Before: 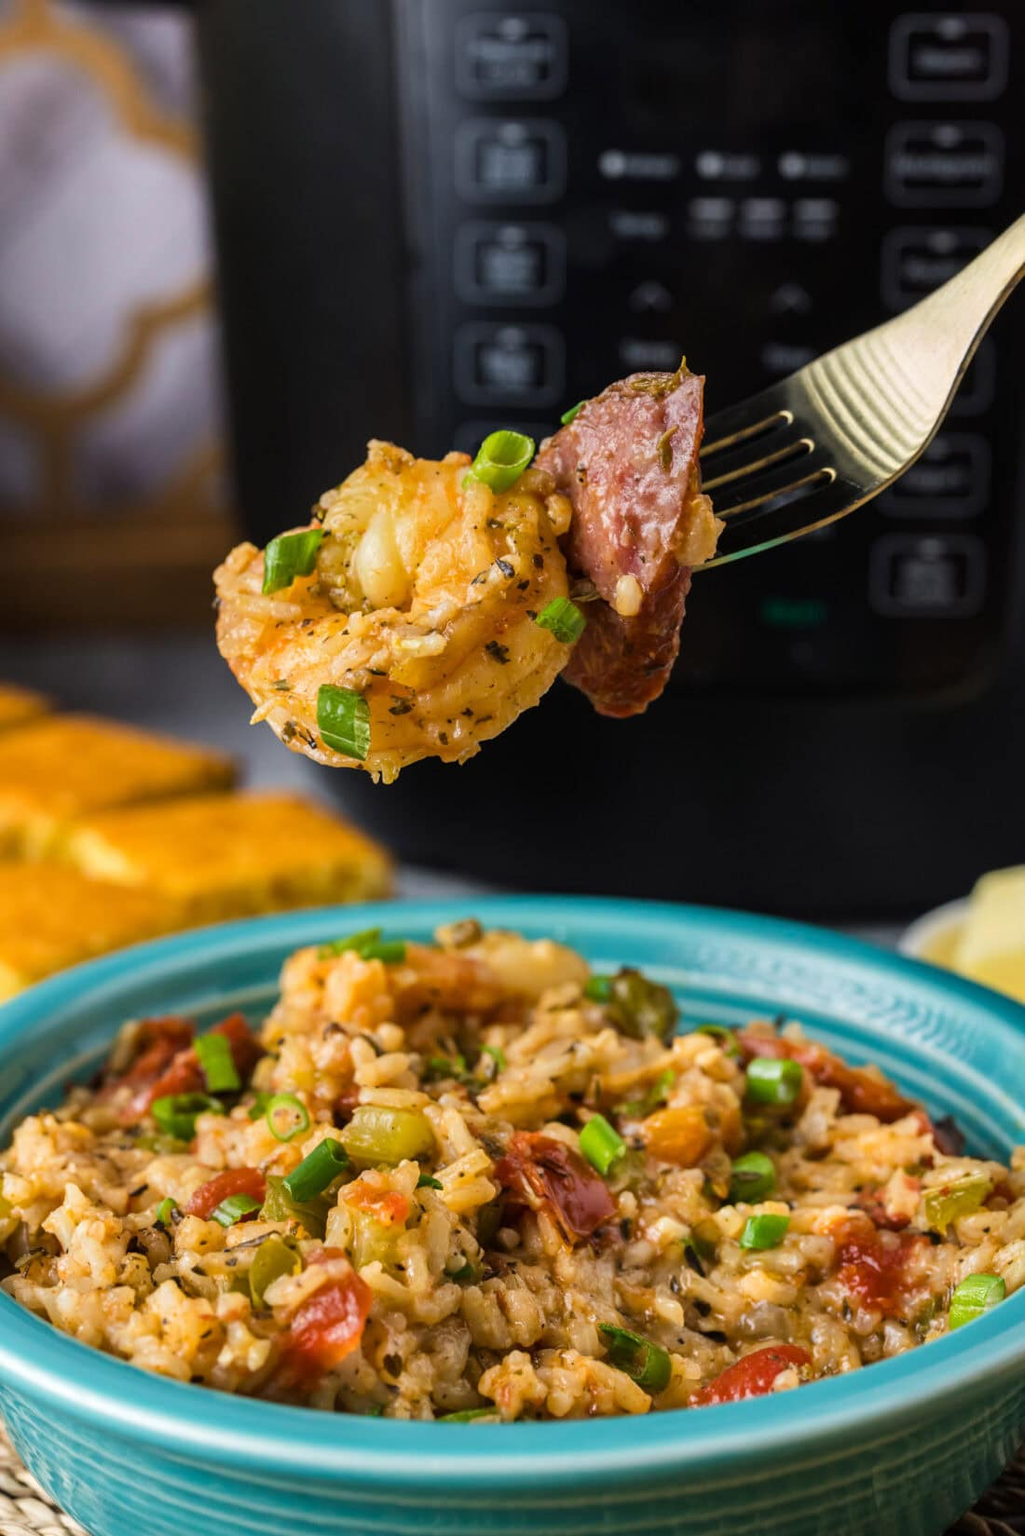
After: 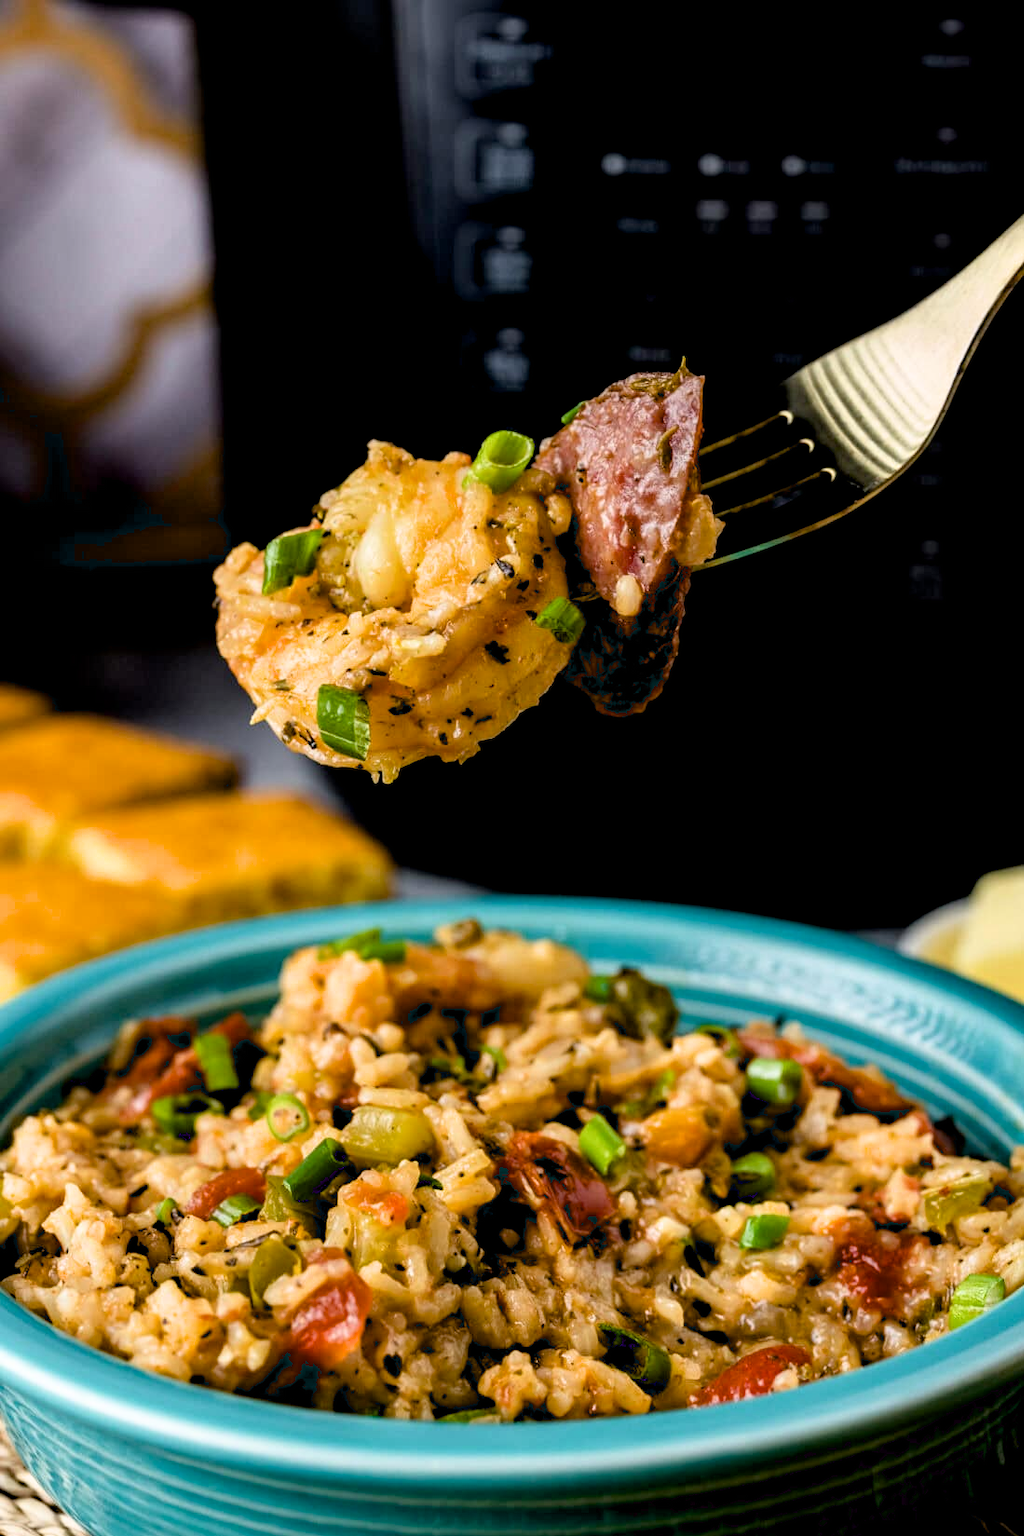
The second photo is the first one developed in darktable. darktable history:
exposure: black level correction 0.029, exposure -0.073 EV, compensate highlight preservation false
filmic rgb: white relative exposure 2.45 EV, hardness 6.33
